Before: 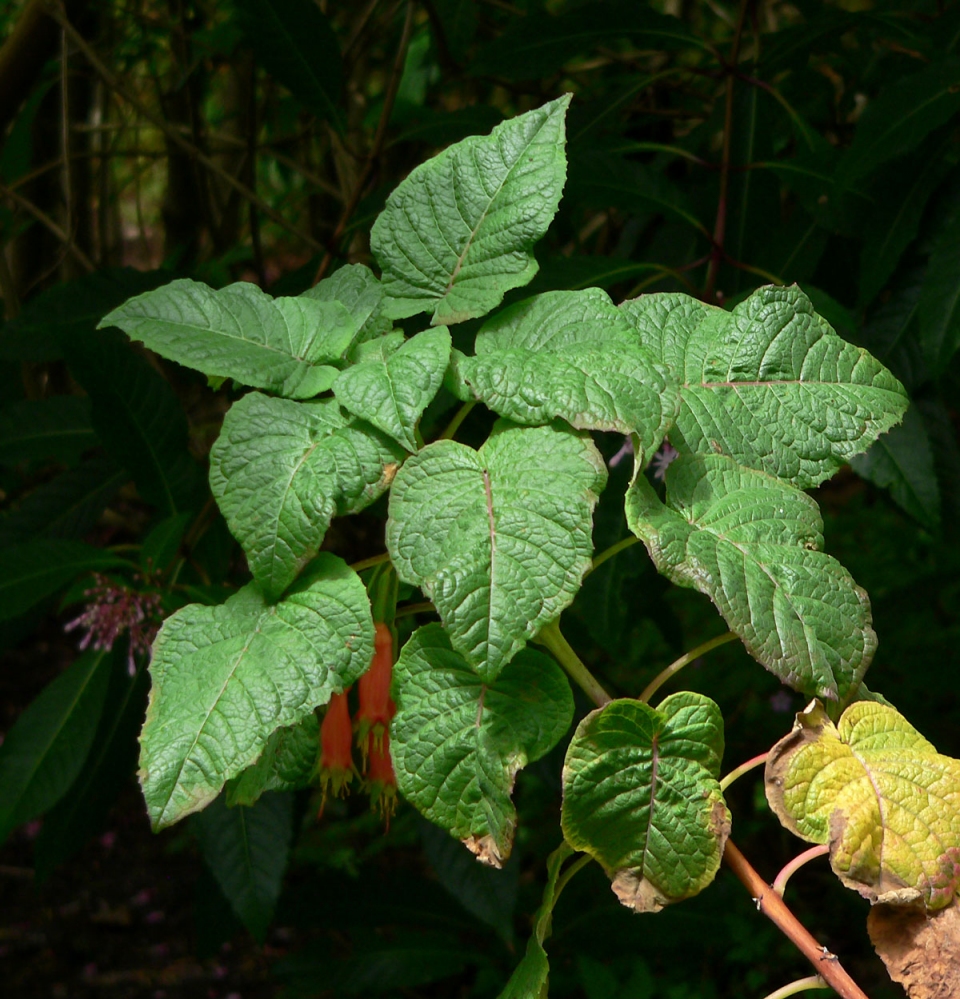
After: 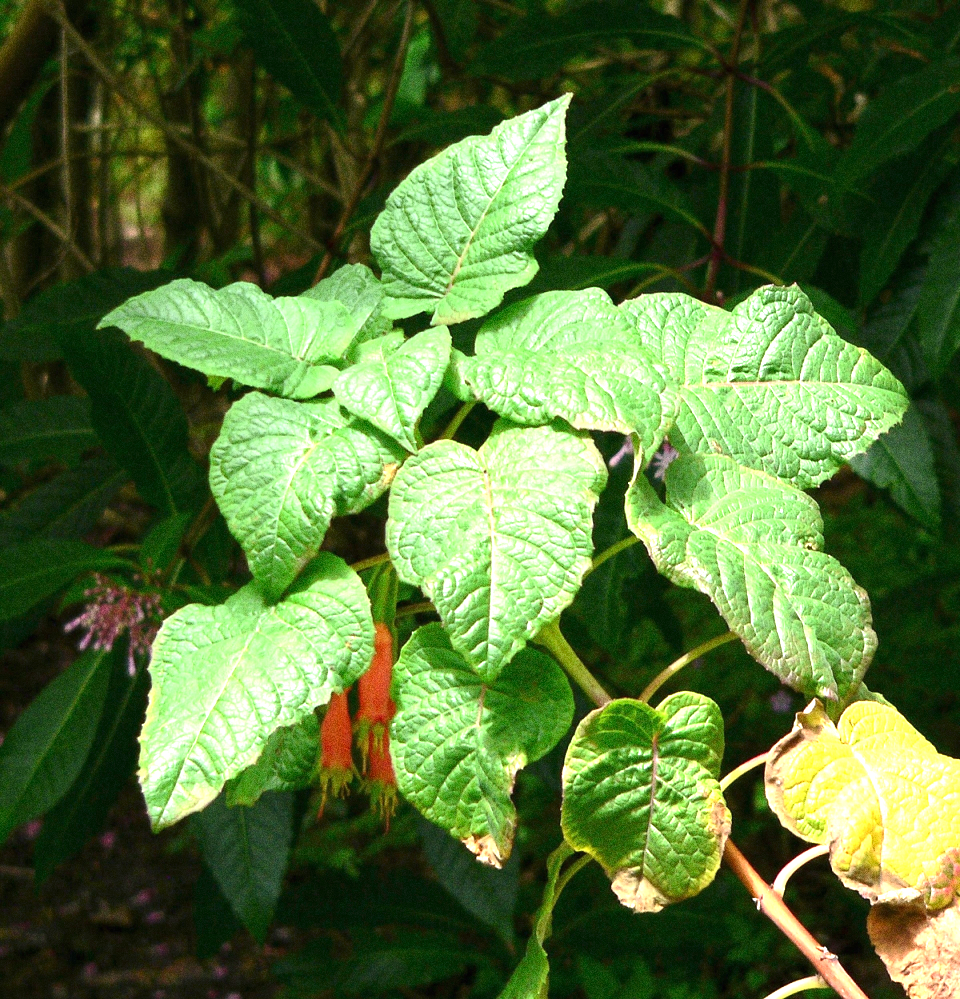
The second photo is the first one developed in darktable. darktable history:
grain: coarseness 0.09 ISO, strength 40%
exposure: black level correction 0, exposure 1.675 EV, compensate exposure bias true, compensate highlight preservation false
